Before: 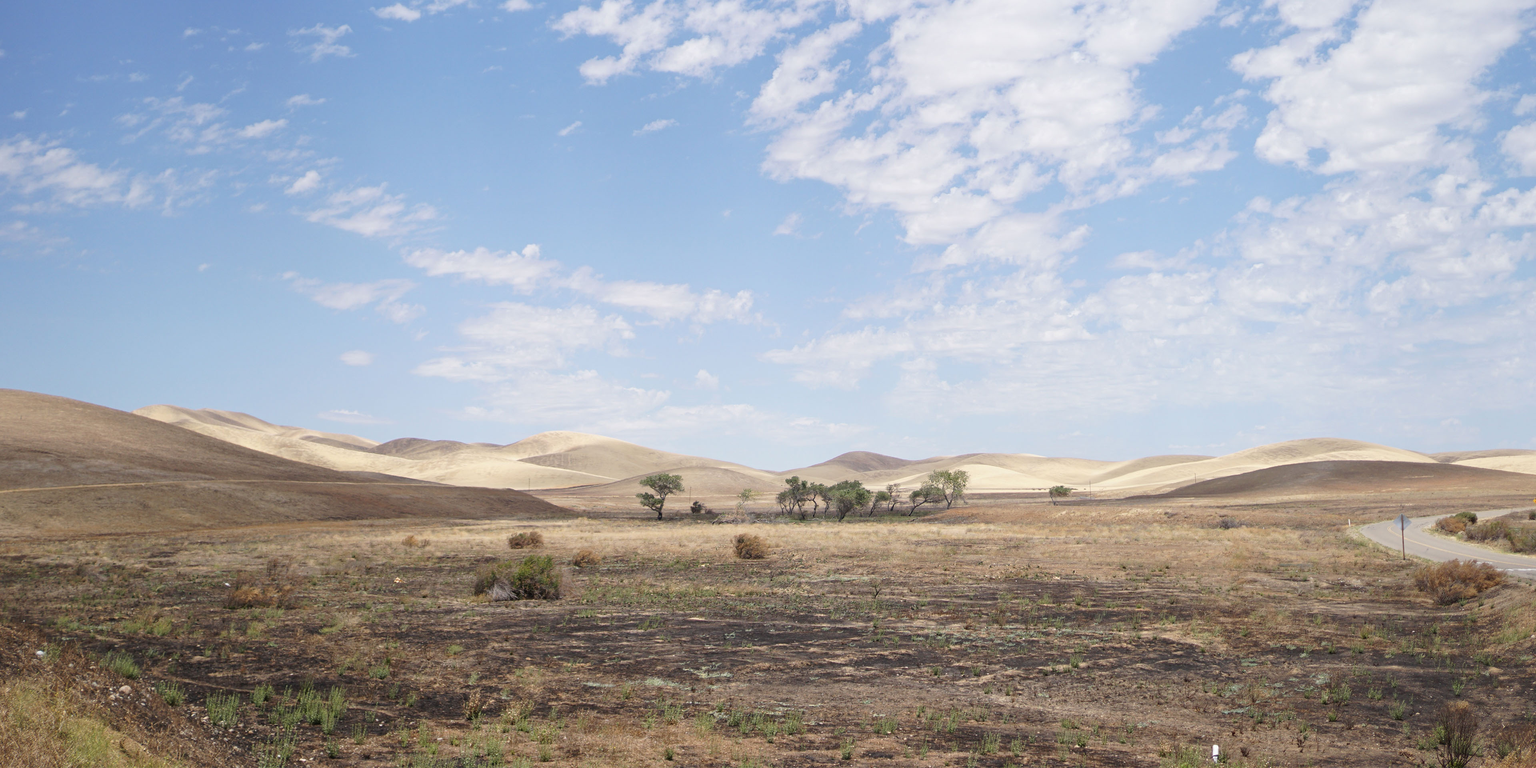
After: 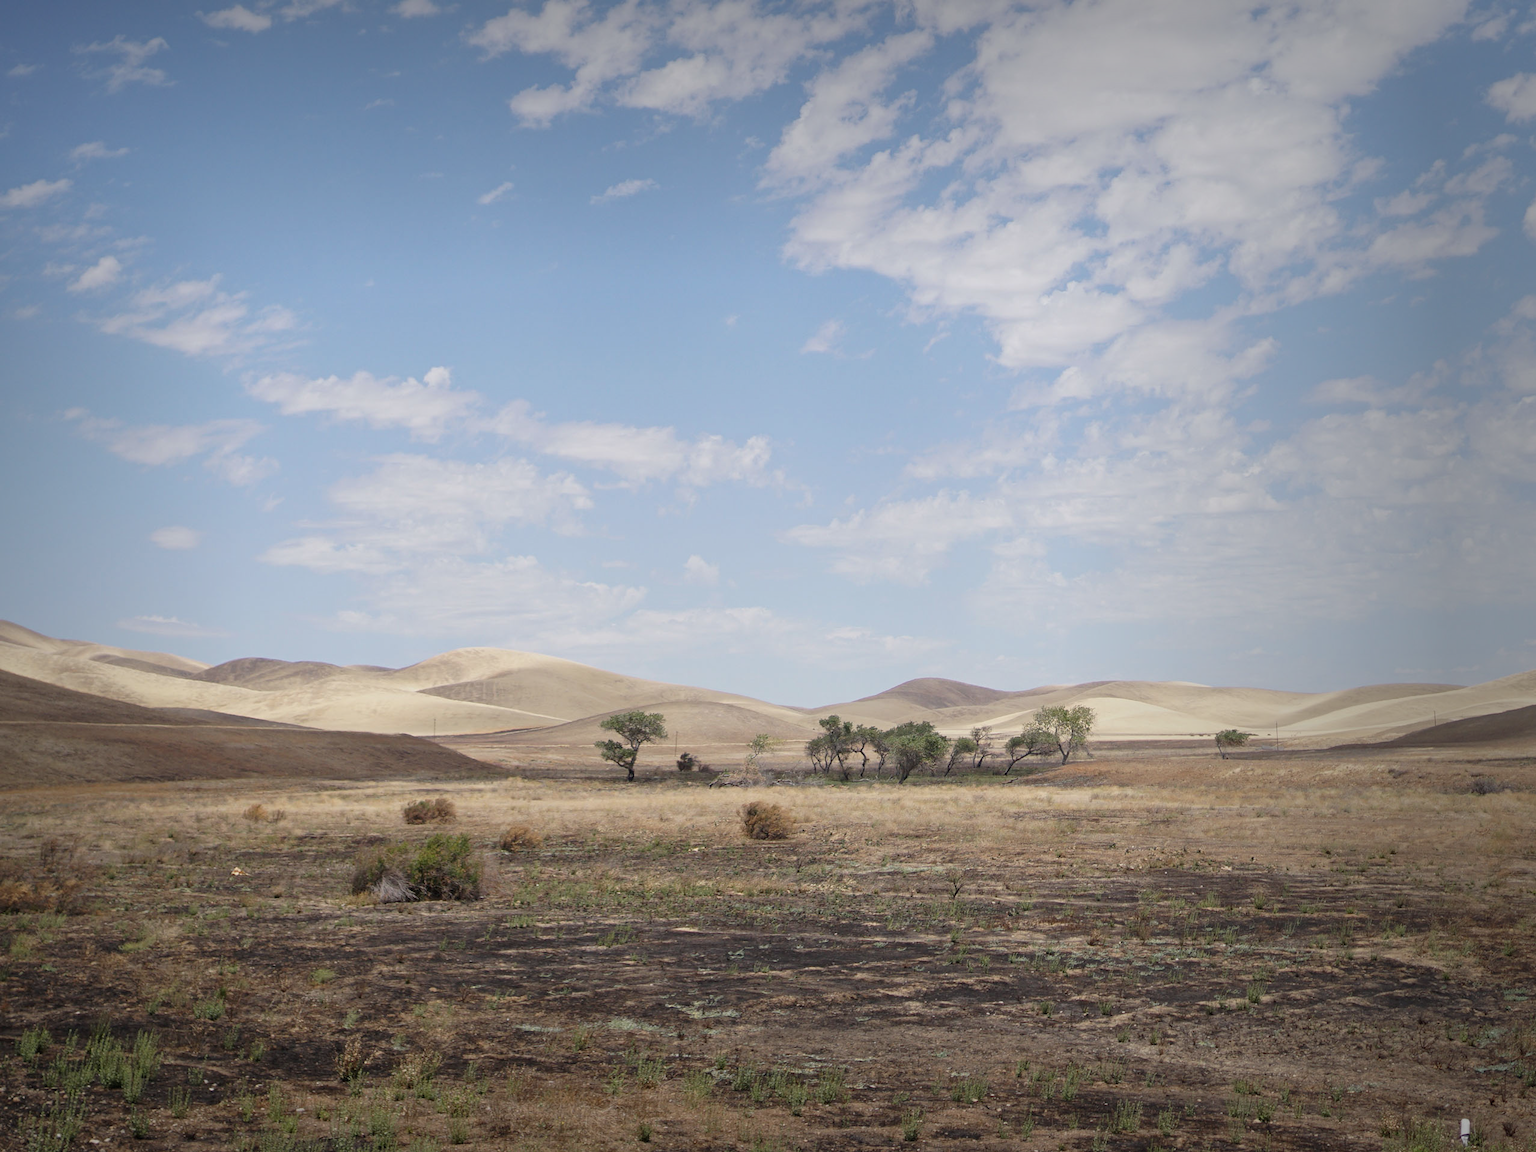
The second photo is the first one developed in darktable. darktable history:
vignetting: fall-off start 53.05%, saturation -0.032, center (-0.15, 0.02), automatic ratio true, width/height ratio 1.315, shape 0.231
crop and rotate: left 15.649%, right 17.758%
exposure: exposure -0.28 EV, compensate highlight preservation false
